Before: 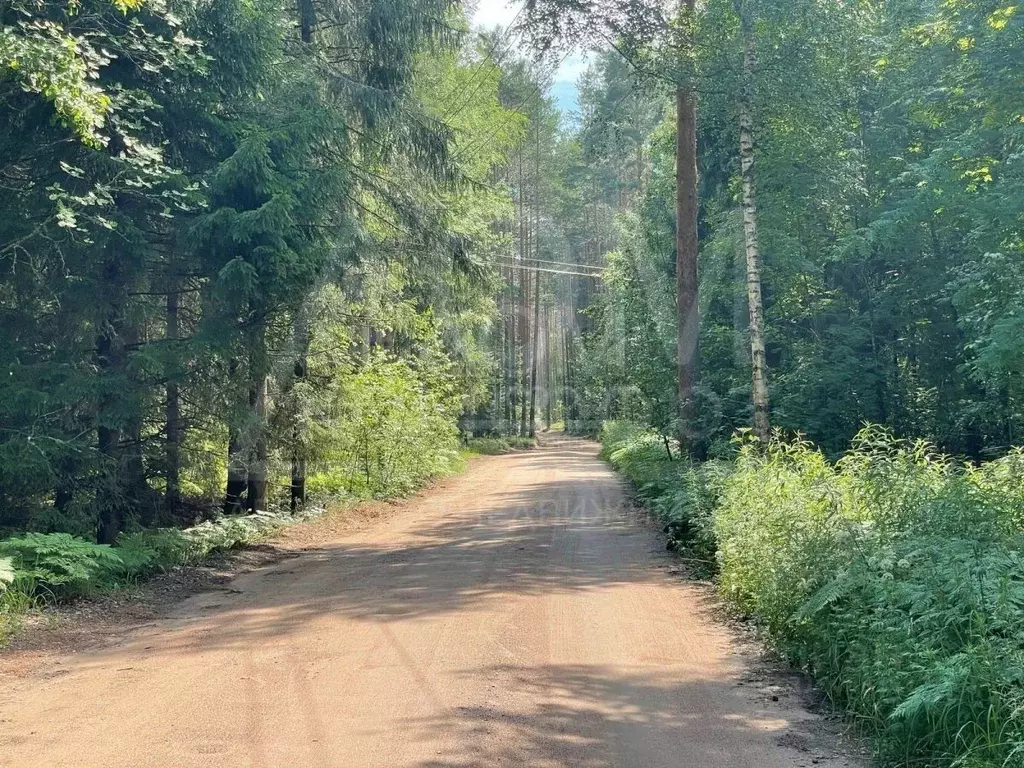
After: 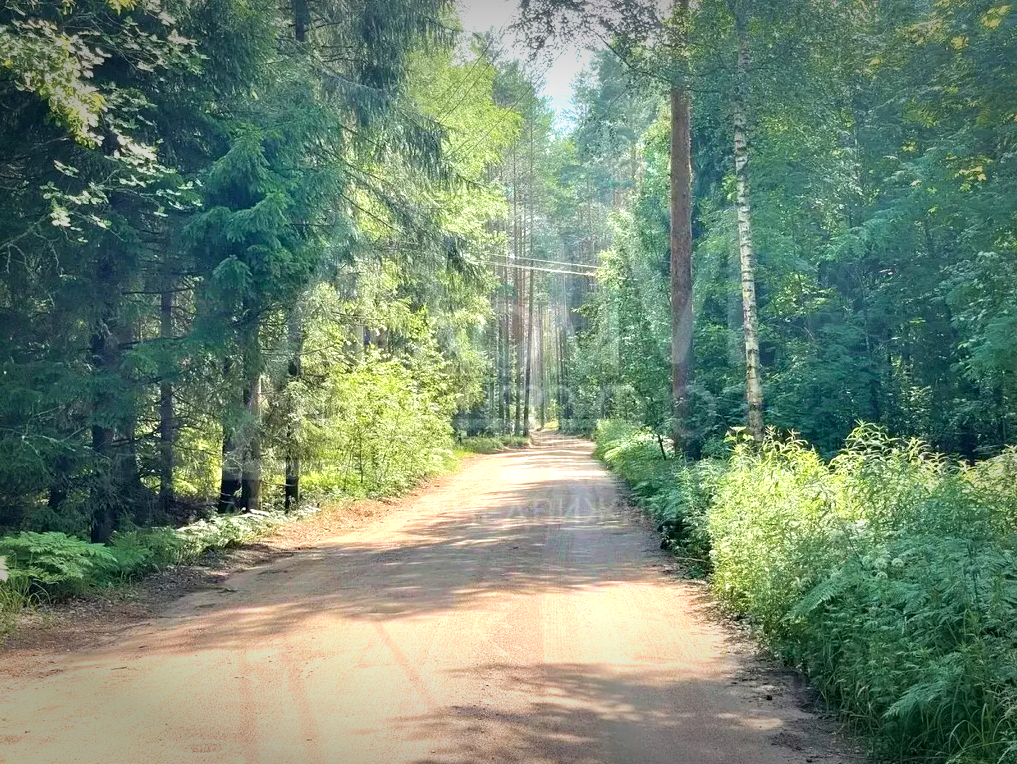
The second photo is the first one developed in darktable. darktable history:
velvia: on, module defaults
crop and rotate: left 0.614%, top 0.179%, bottom 0.309%
exposure: black level correction 0.001, exposure 0.675 EV, compensate highlight preservation false
vignetting: fall-off start 70.97%, brightness -0.584, saturation -0.118, width/height ratio 1.333
